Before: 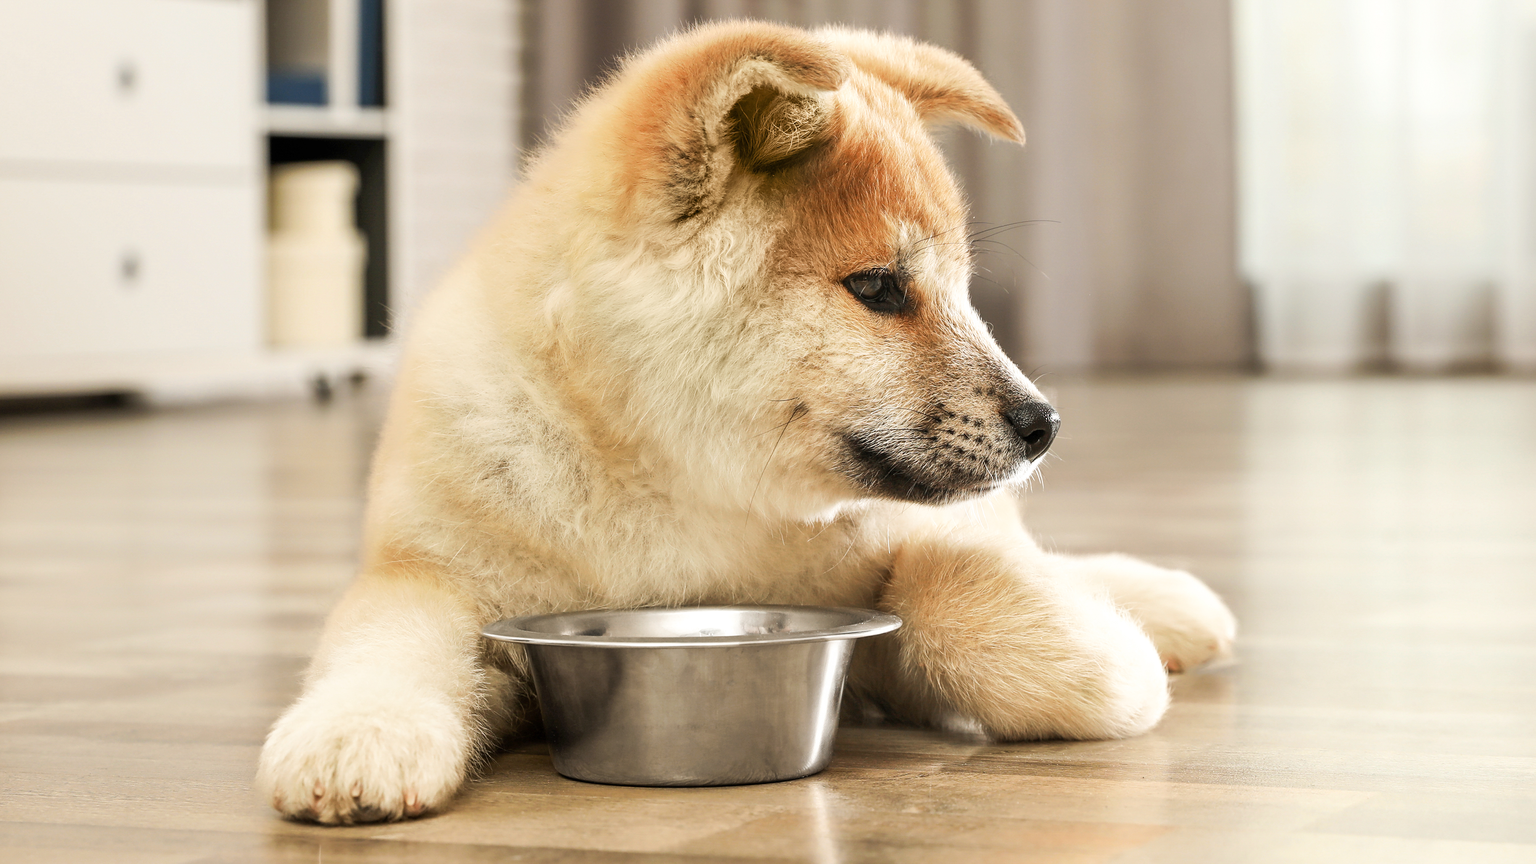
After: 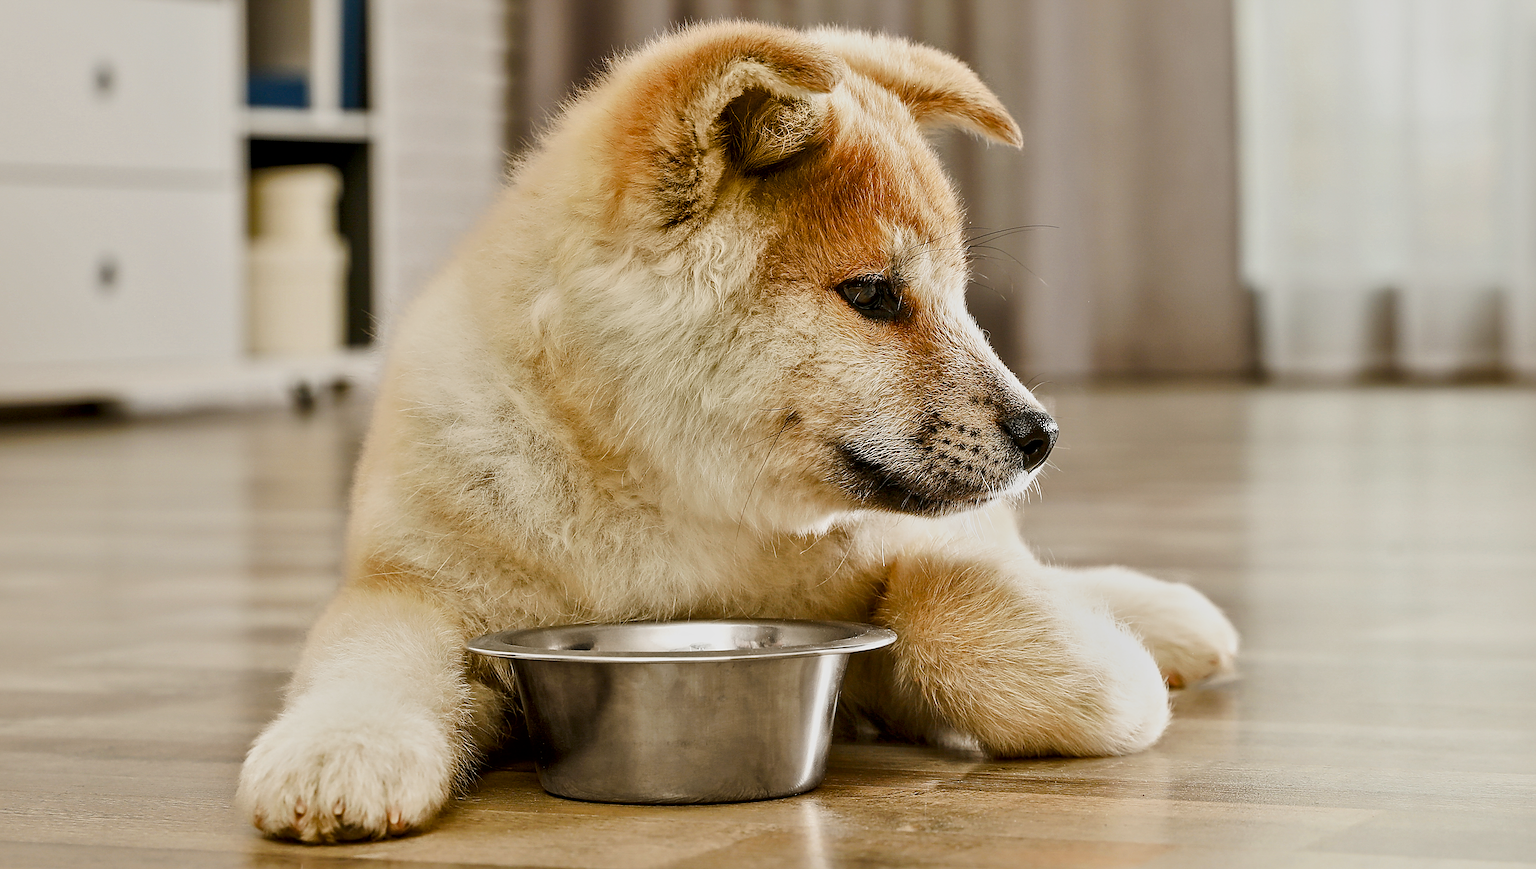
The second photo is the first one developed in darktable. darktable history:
exposure: exposure -0.593 EV, compensate highlight preservation false
sharpen: amount 0.743
local contrast: mode bilateral grid, contrast 25, coarseness 59, detail 151%, midtone range 0.2
crop and rotate: left 1.652%, right 0.528%, bottom 1.62%
color balance rgb: perceptual saturation grading › global saturation 20%, perceptual saturation grading › highlights -25.71%, perceptual saturation grading › shadows 49.337%
